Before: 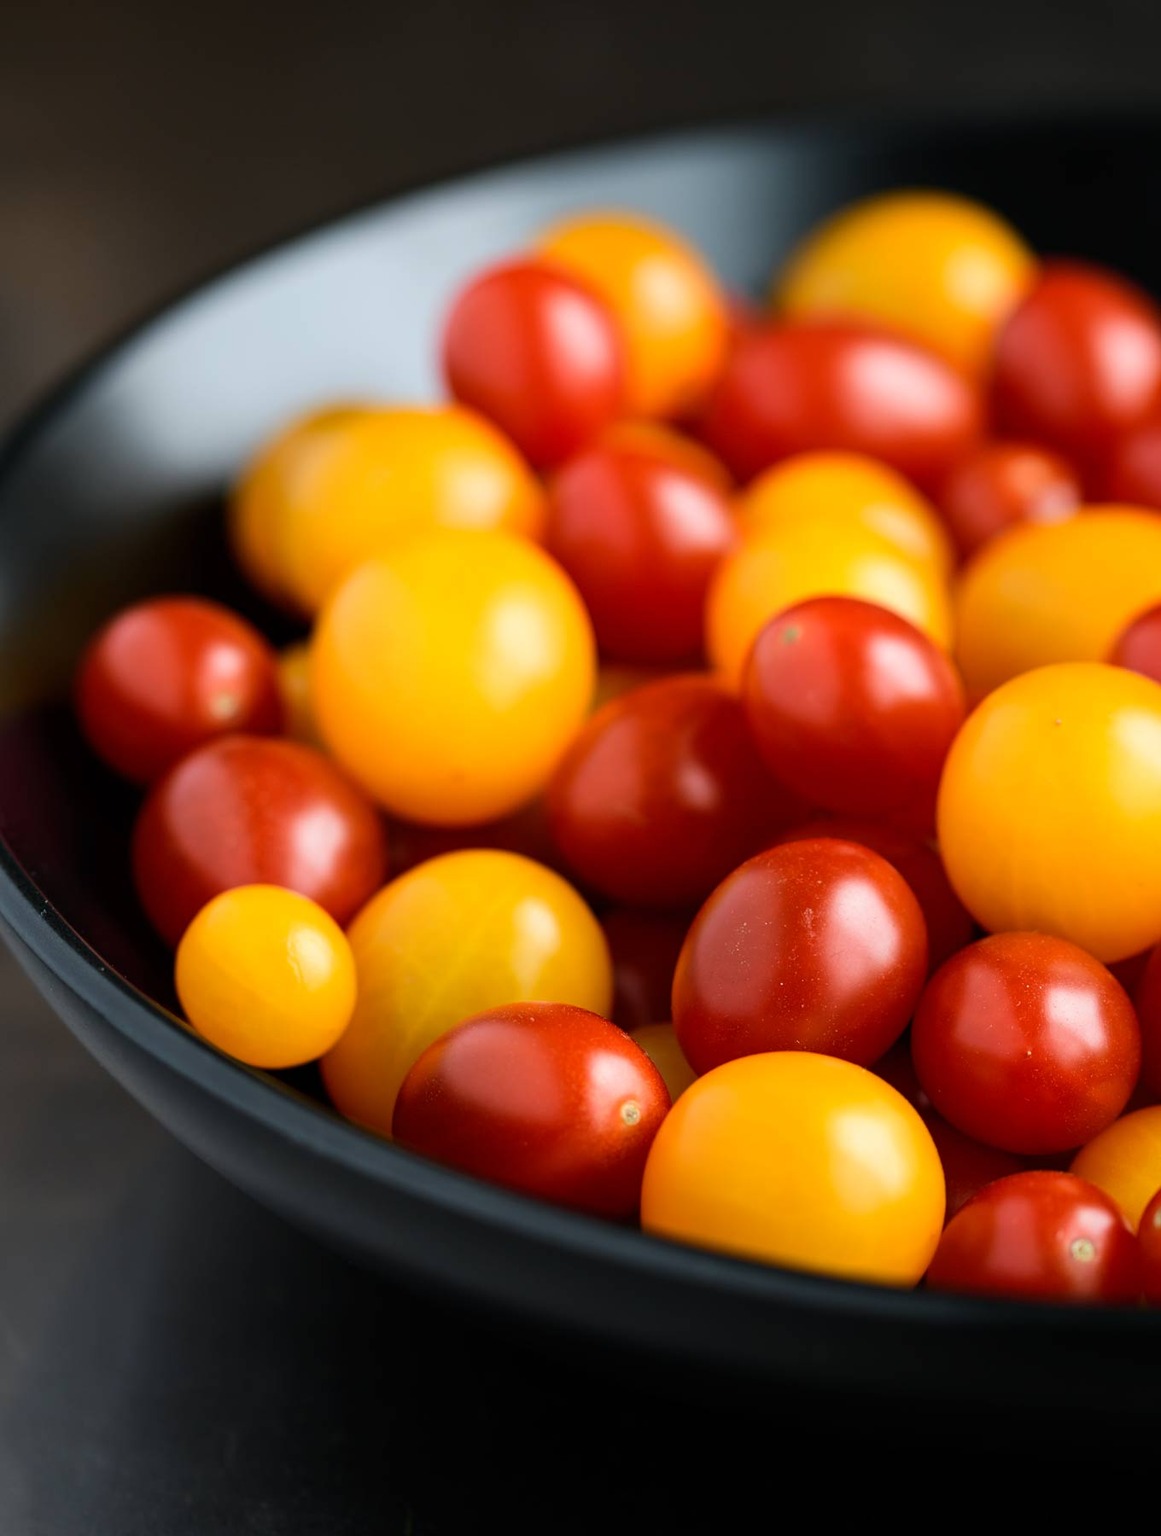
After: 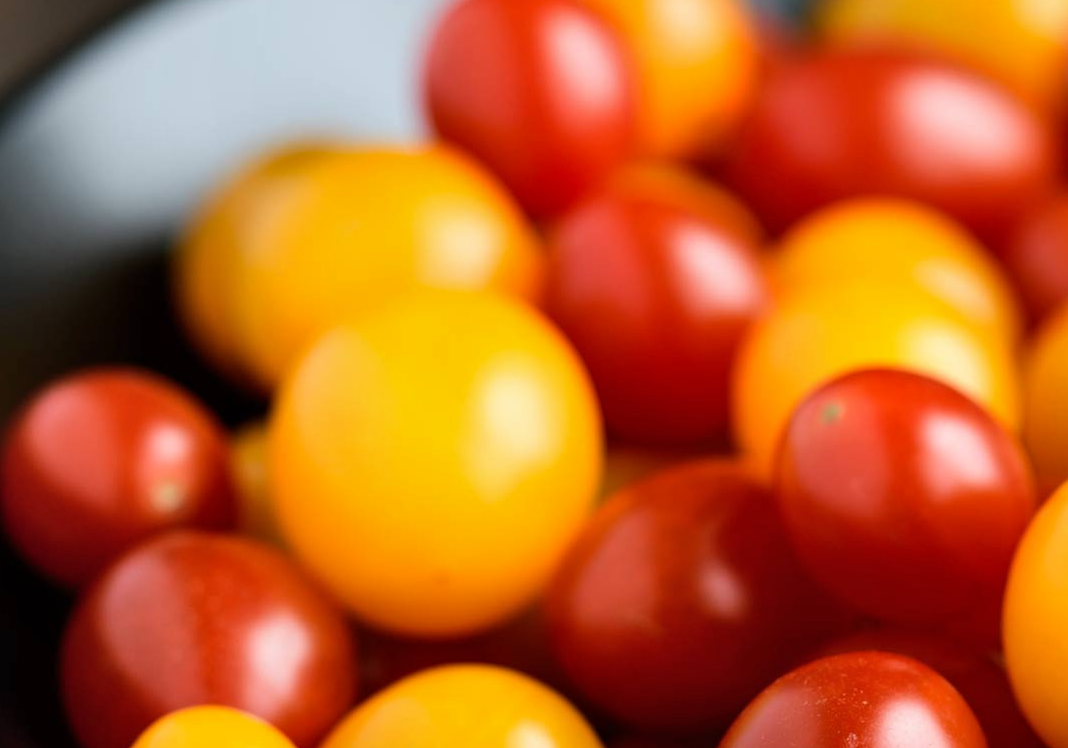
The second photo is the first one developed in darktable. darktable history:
shadows and highlights: shadows 37.27, highlights -28.18, soften with gaussian
crop: left 7.036%, top 18.398%, right 14.379%, bottom 40.043%
